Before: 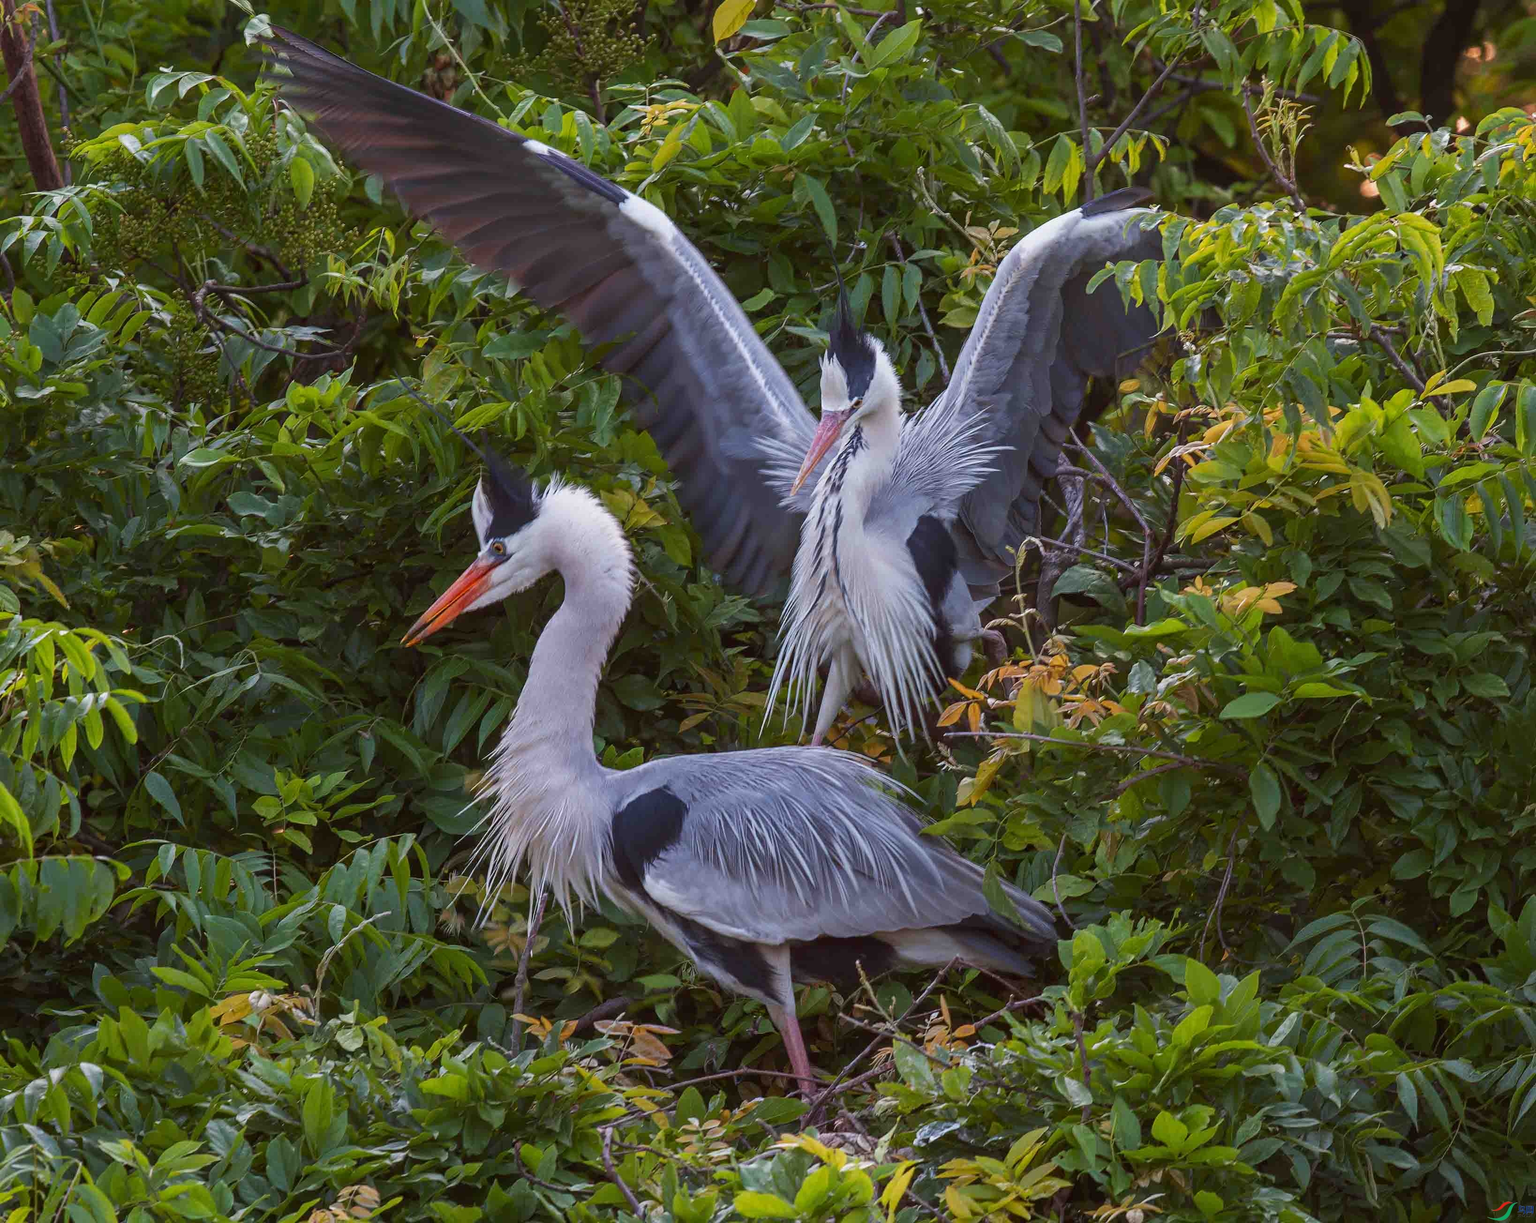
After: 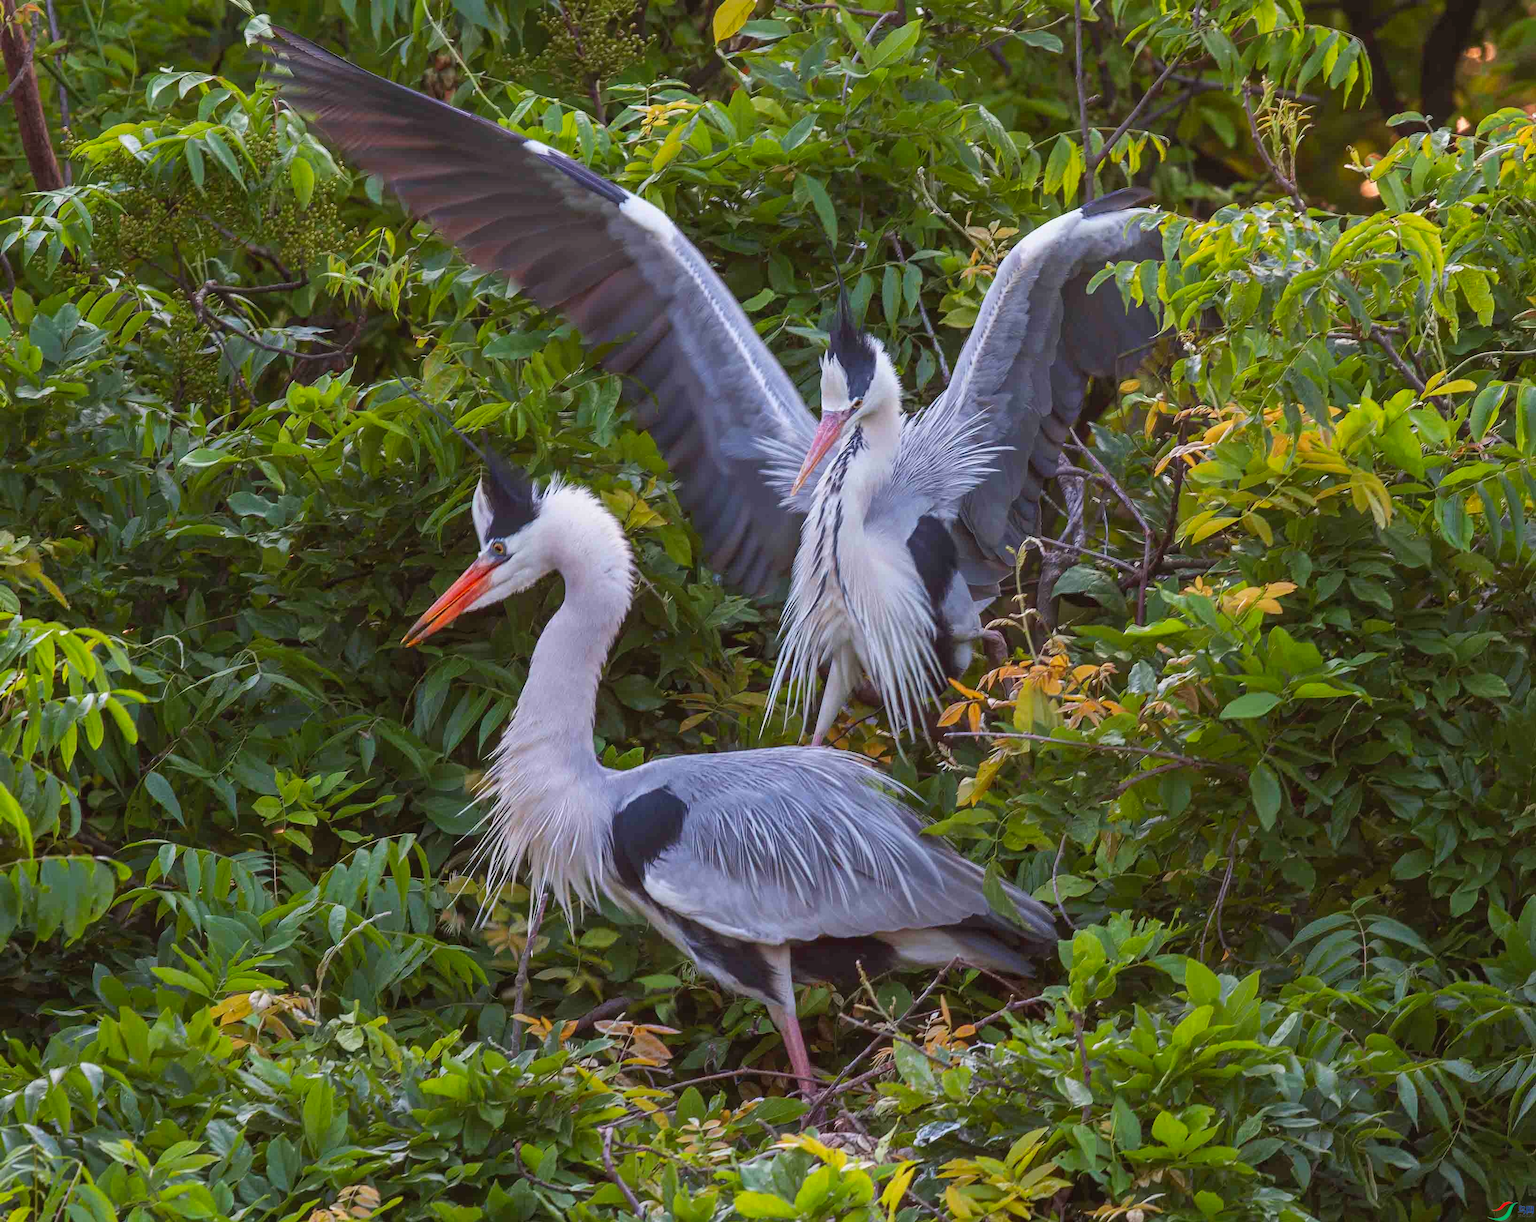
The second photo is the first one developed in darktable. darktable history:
contrast brightness saturation: contrast 0.071, brightness 0.082, saturation 0.182
